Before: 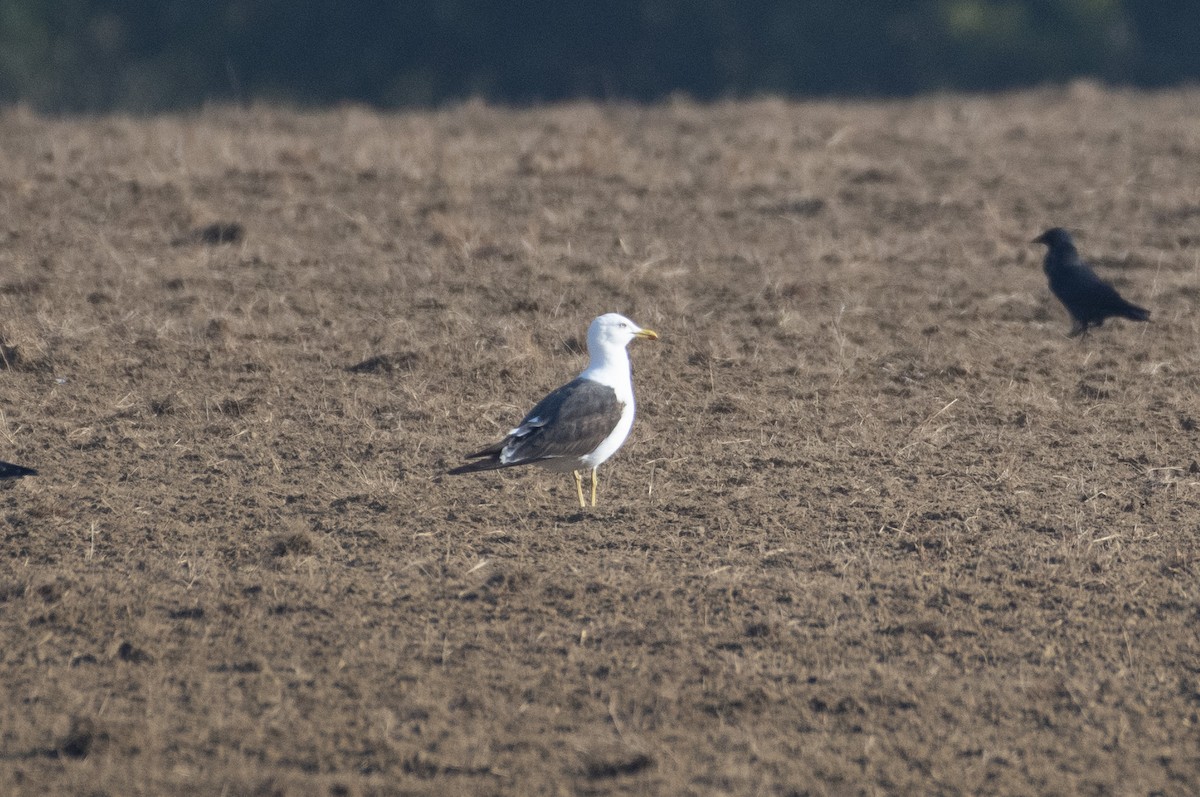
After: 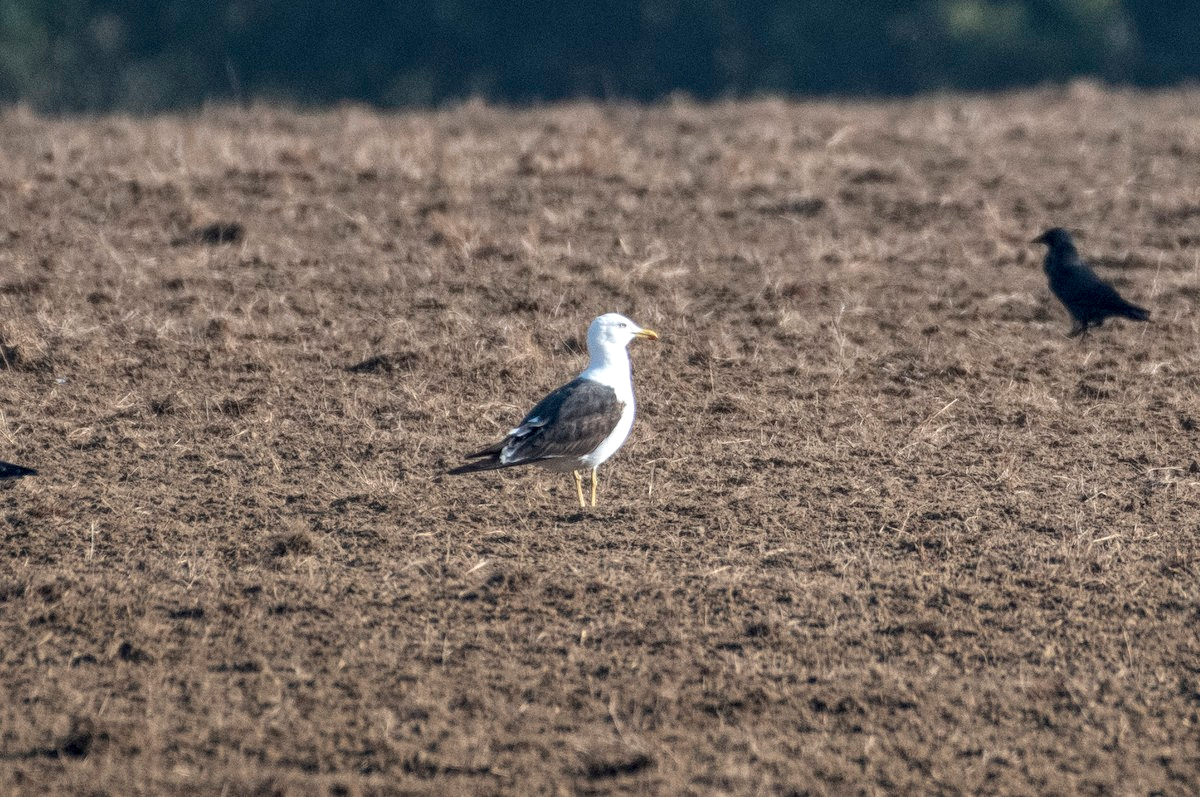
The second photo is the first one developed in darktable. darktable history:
local contrast: highlights 102%, shadows 100%, detail 199%, midtone range 0.2
